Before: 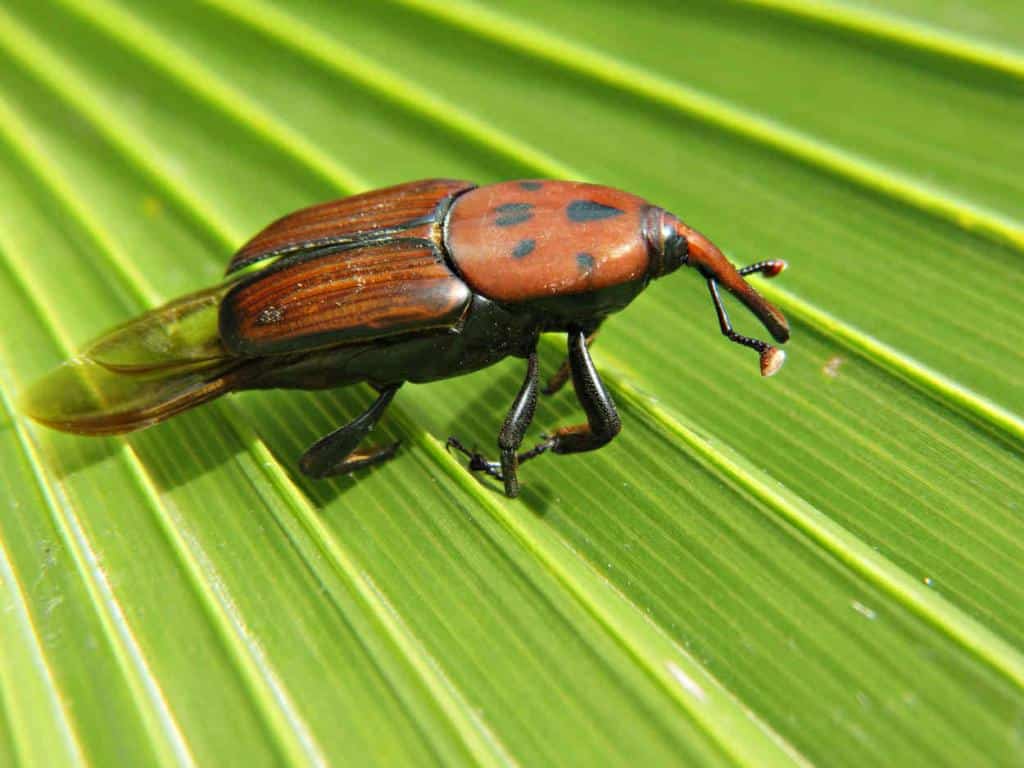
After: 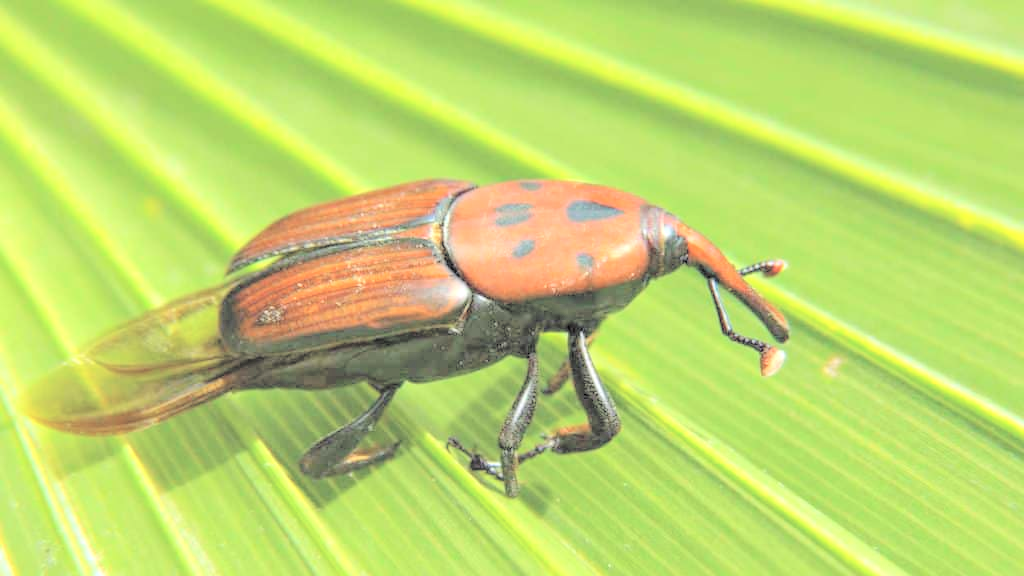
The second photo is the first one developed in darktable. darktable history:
local contrast: on, module defaults
crop: bottom 24.92%
contrast brightness saturation: brightness 0.998
